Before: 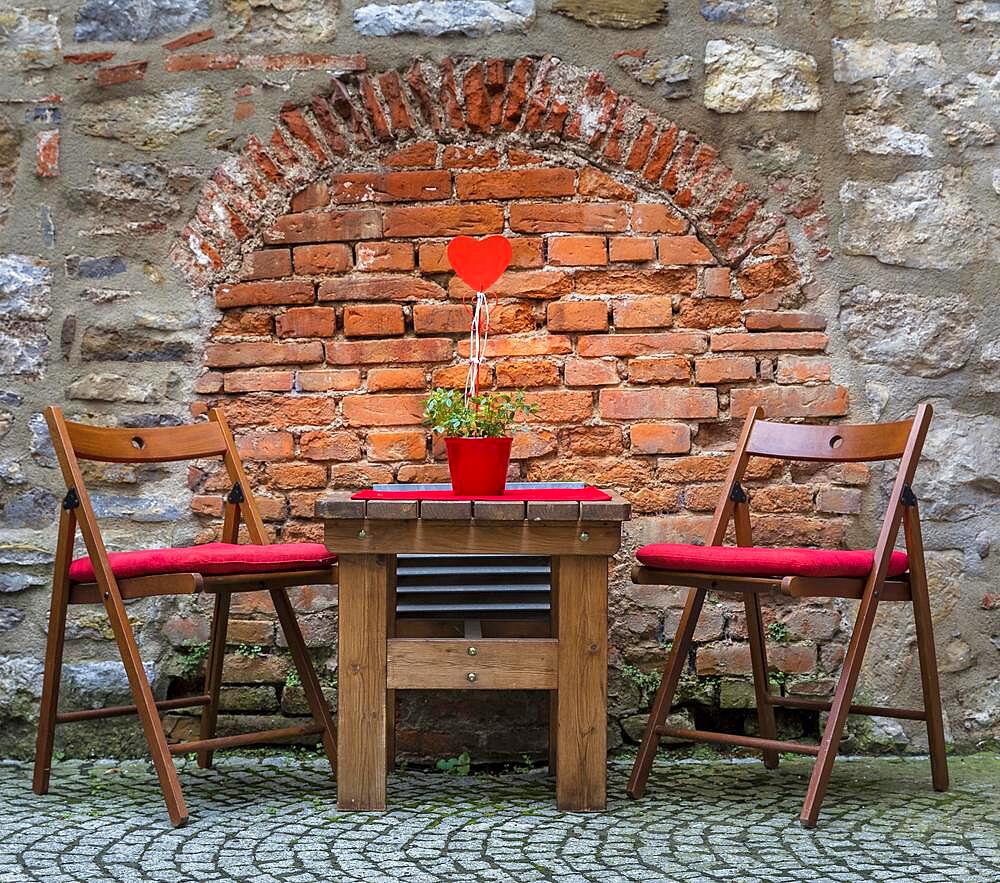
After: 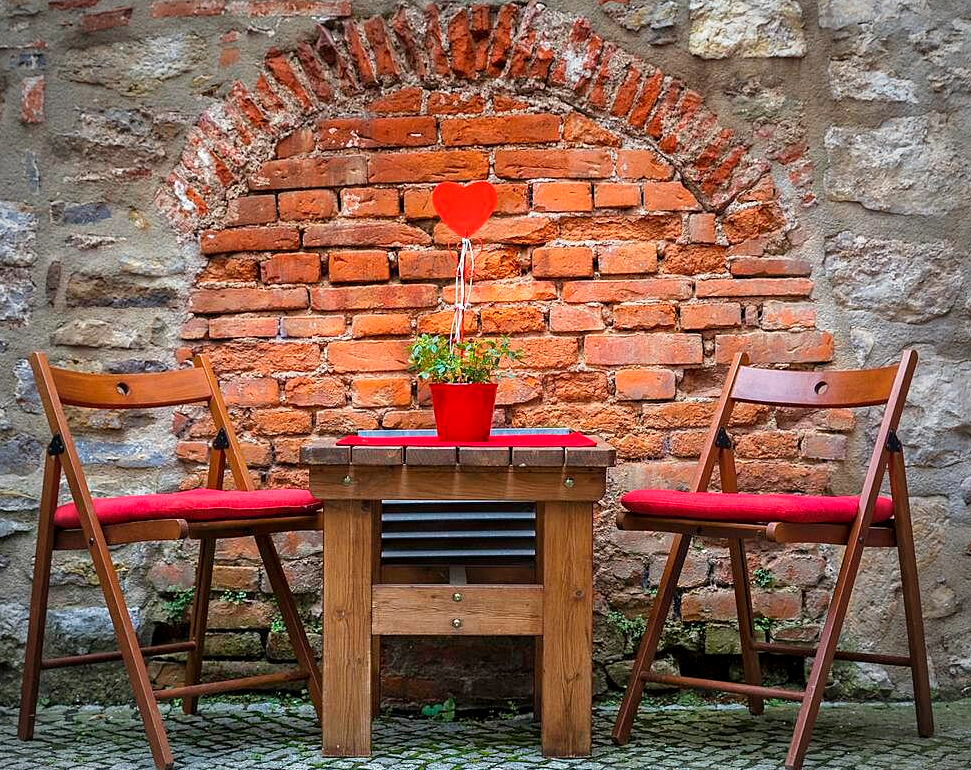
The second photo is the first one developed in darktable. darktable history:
crop: left 1.507%, top 6.147%, right 1.379%, bottom 6.637%
vignetting: on, module defaults
